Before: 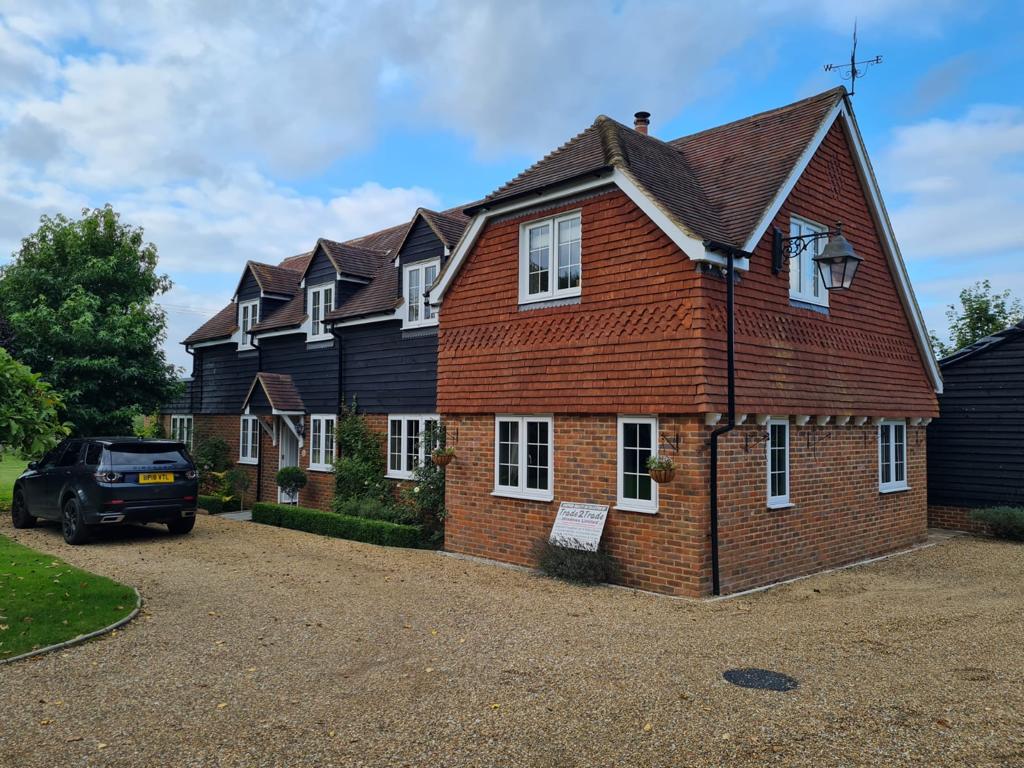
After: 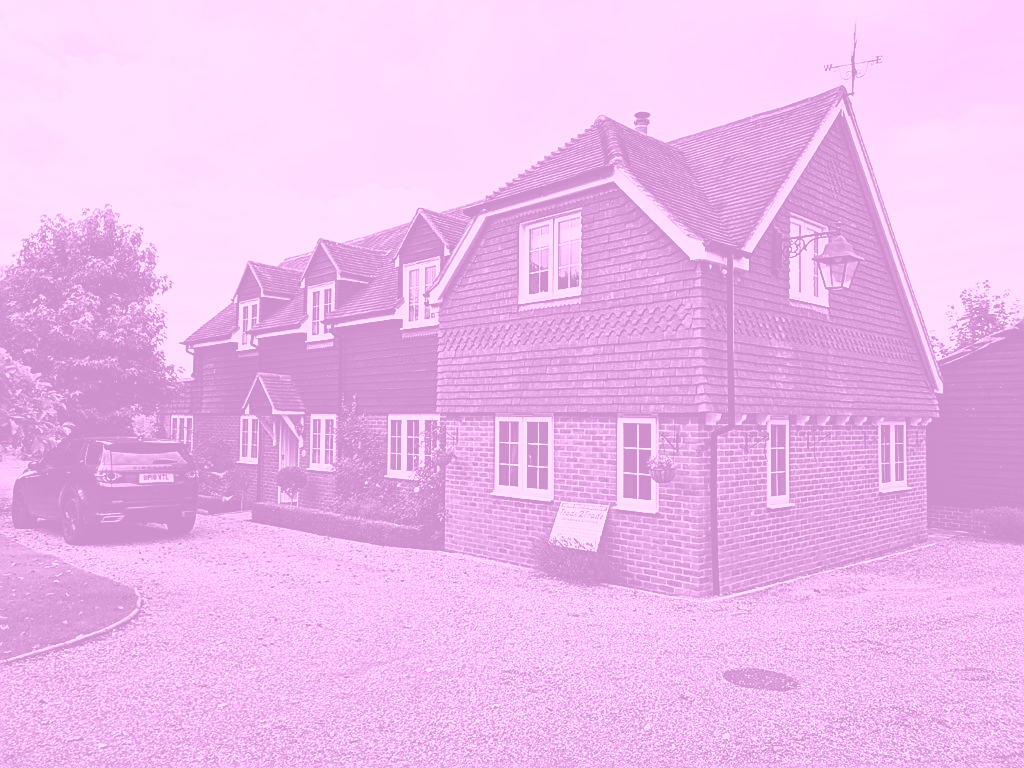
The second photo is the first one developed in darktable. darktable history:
contrast brightness saturation: contrast 0.4, brightness 0.05, saturation 0.25
colorize: hue 331.2°, saturation 69%, source mix 30.28%, lightness 69.02%, version 1
sharpen: amount 0.901
